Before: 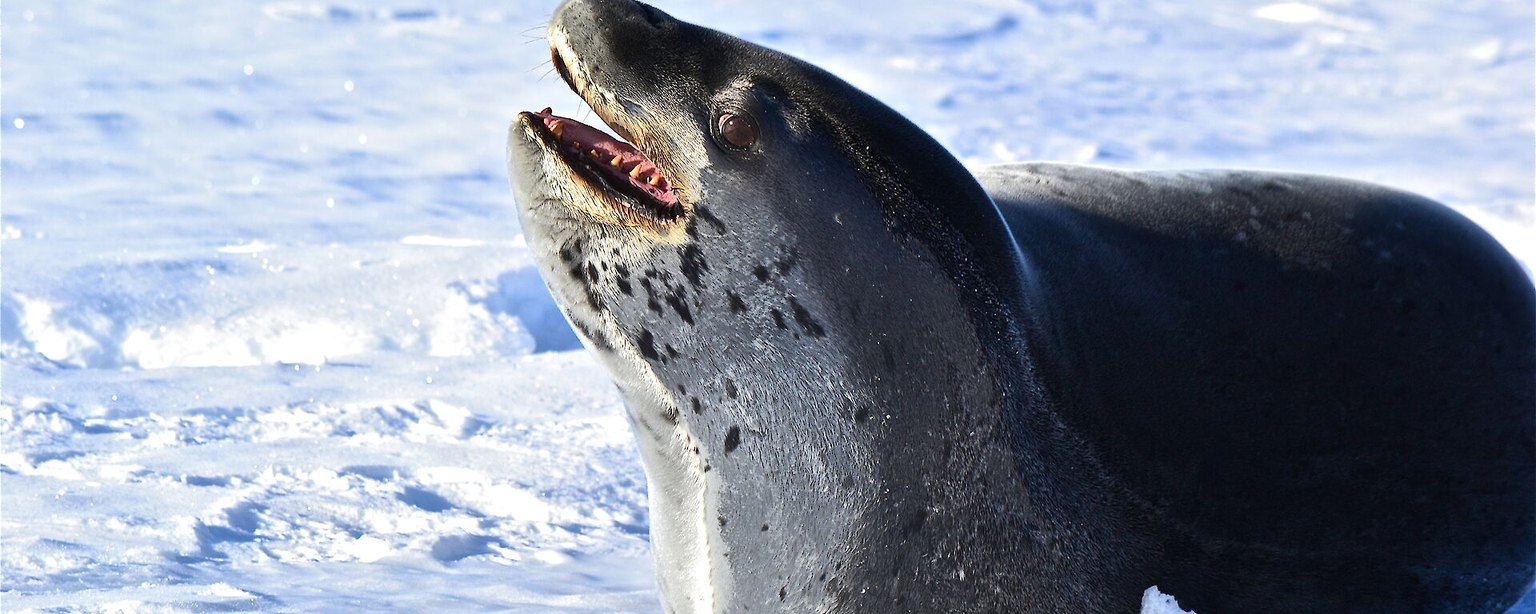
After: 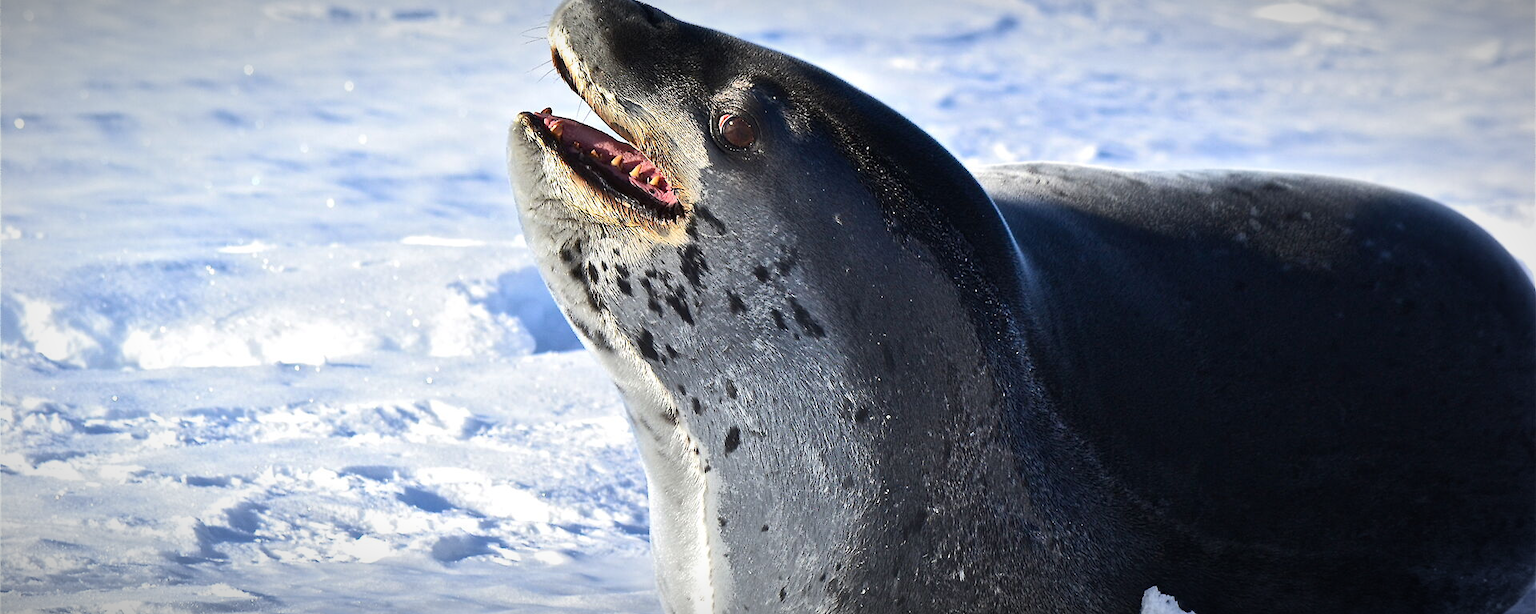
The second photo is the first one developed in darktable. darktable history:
vignetting: fall-off radius 69.61%, brightness -0.679, automatic ratio true
